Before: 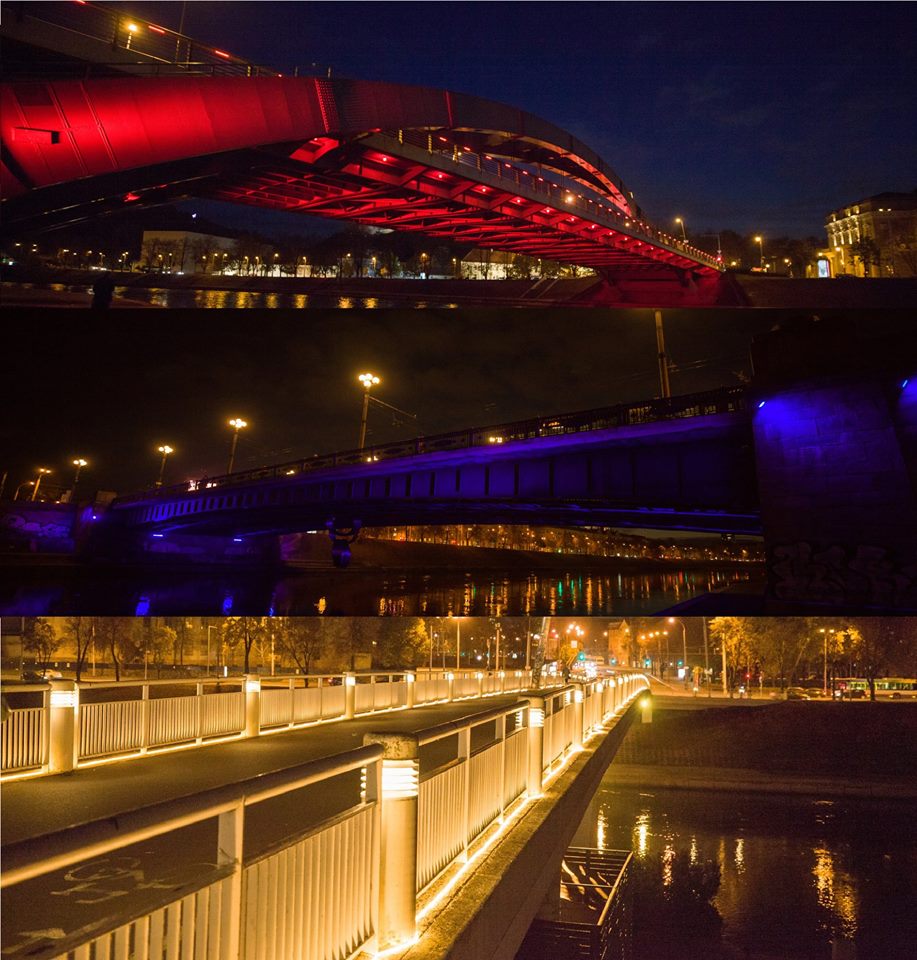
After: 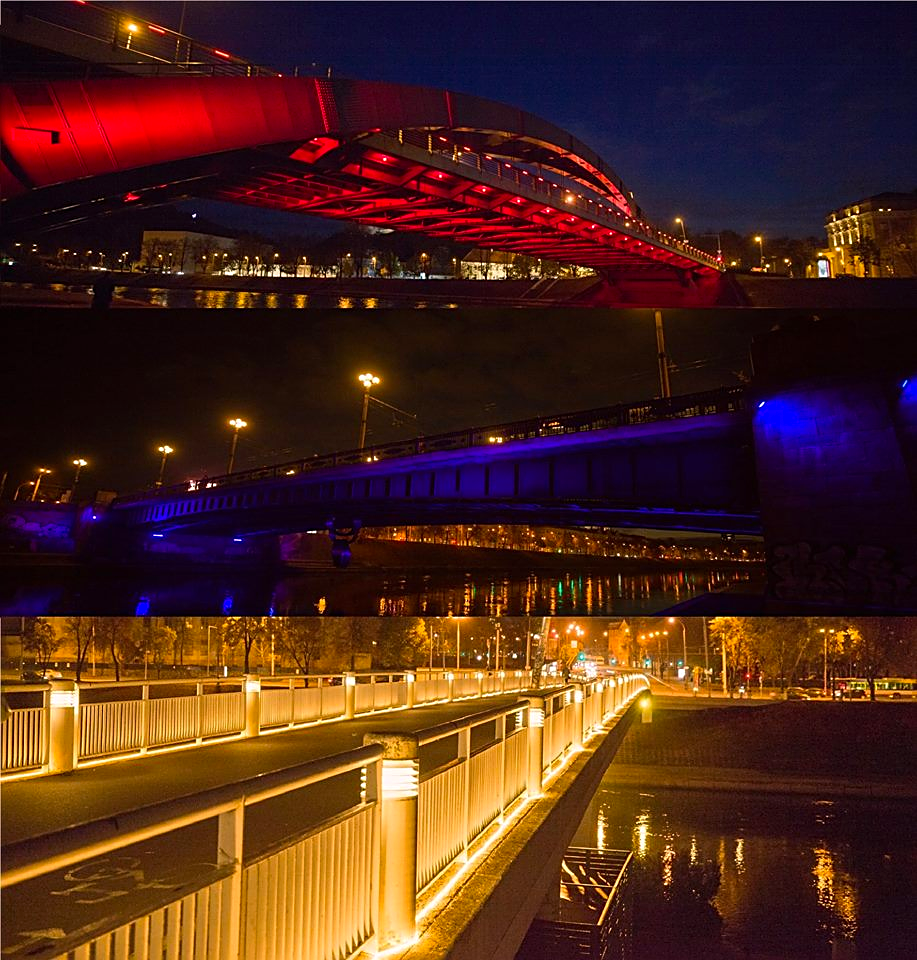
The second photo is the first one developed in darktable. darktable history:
sharpen: on, module defaults
color correction: highlights a* 3.22, highlights b* 1.93, saturation 1.19
